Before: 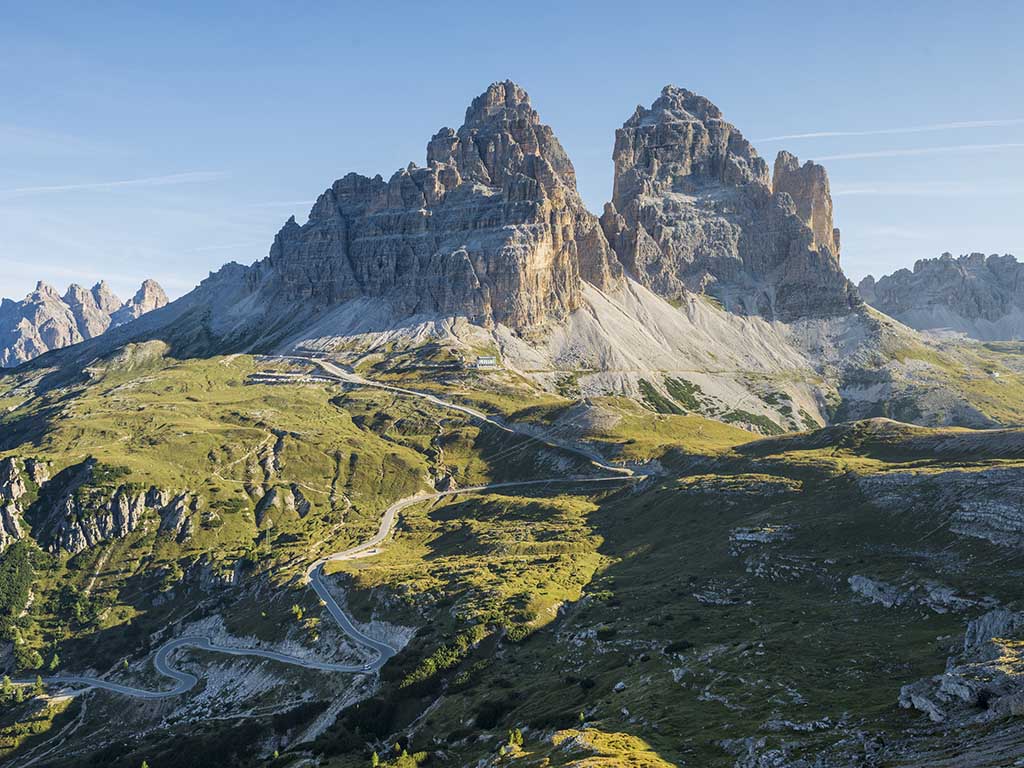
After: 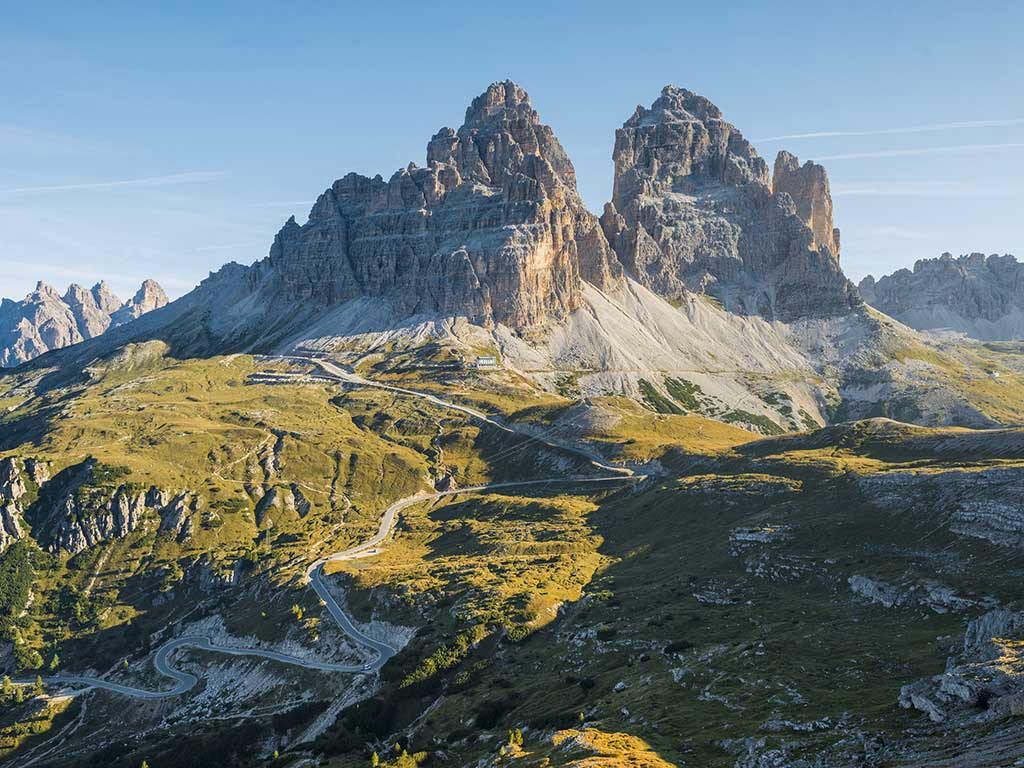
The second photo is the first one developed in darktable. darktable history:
color zones: curves: ch1 [(0.239, 0.552) (0.75, 0.5)]; ch2 [(0.25, 0.462) (0.749, 0.457)], mix 25.94%
base curve: preserve colors none
